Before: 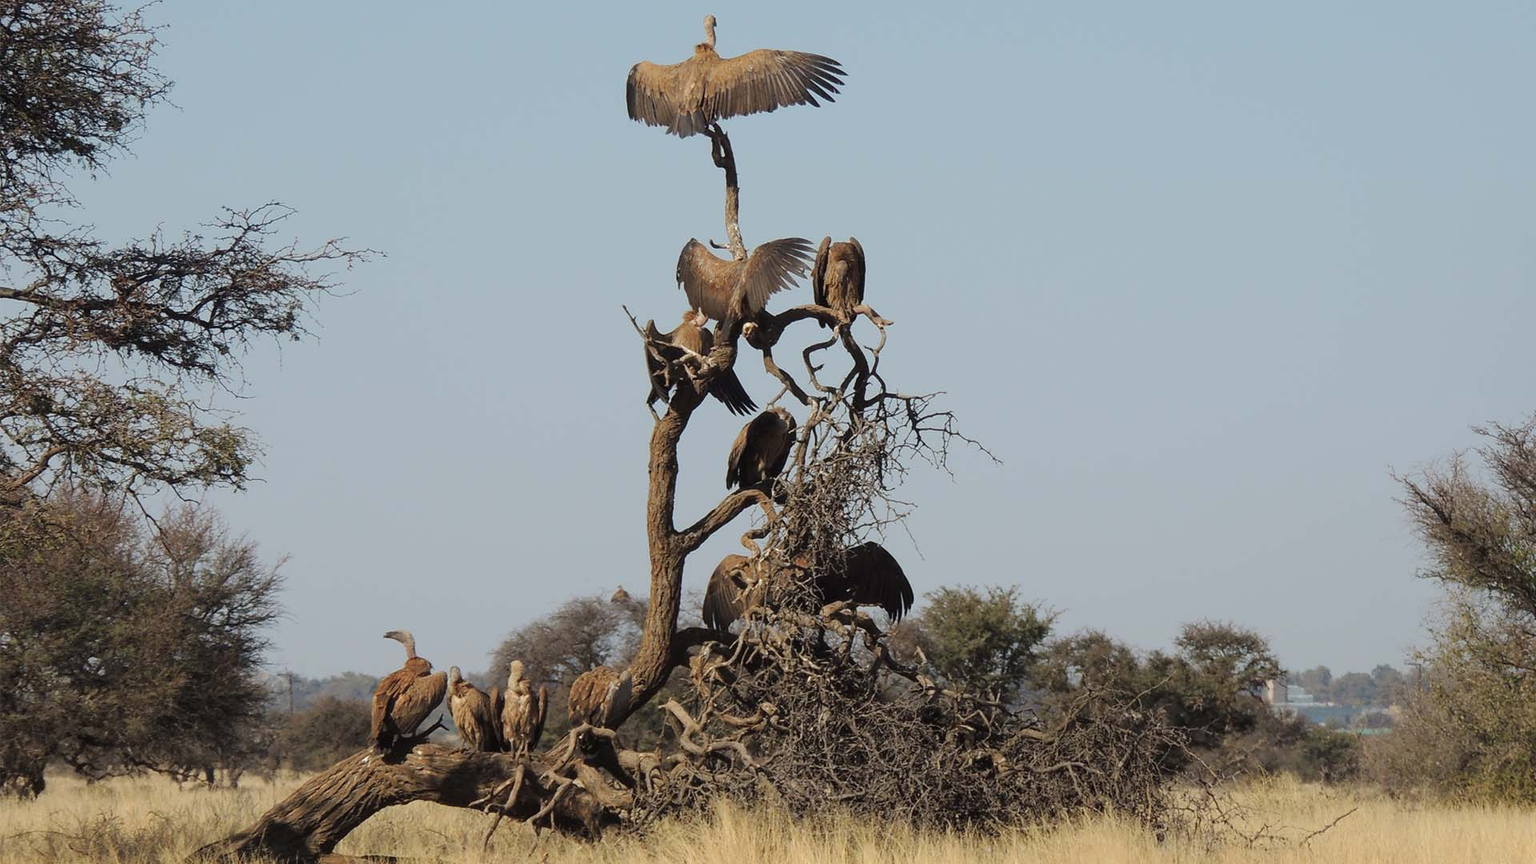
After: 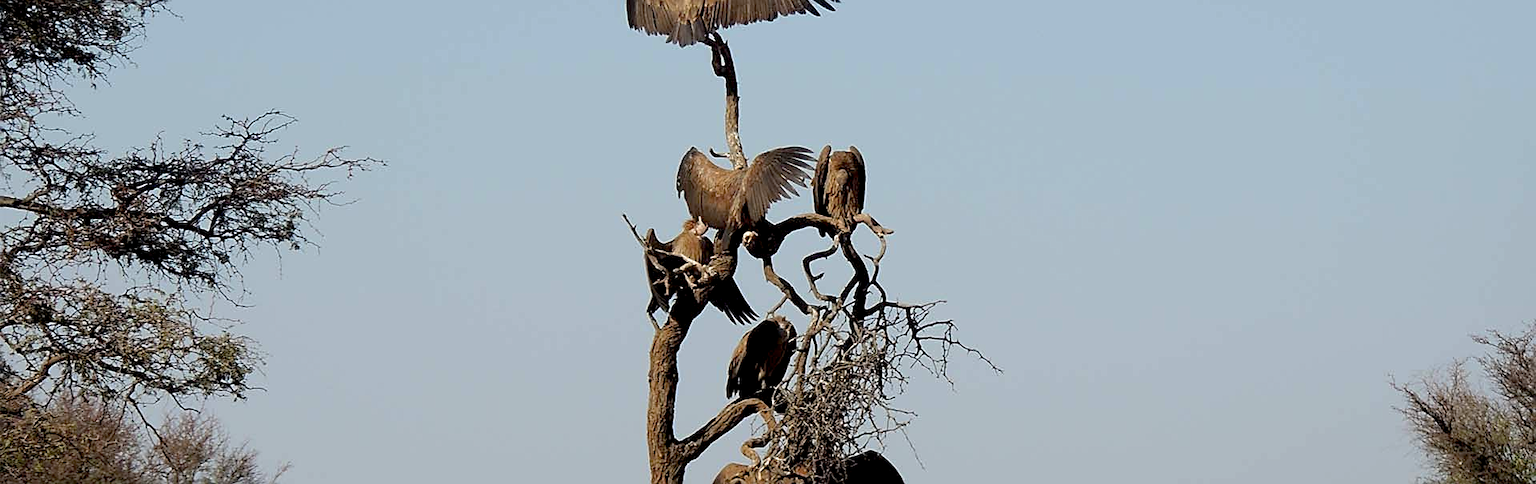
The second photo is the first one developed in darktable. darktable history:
crop and rotate: top 10.605%, bottom 33.274%
sharpen: on, module defaults
base curve: curves: ch0 [(0.017, 0) (0.425, 0.441) (0.844, 0.933) (1, 1)], preserve colors none
